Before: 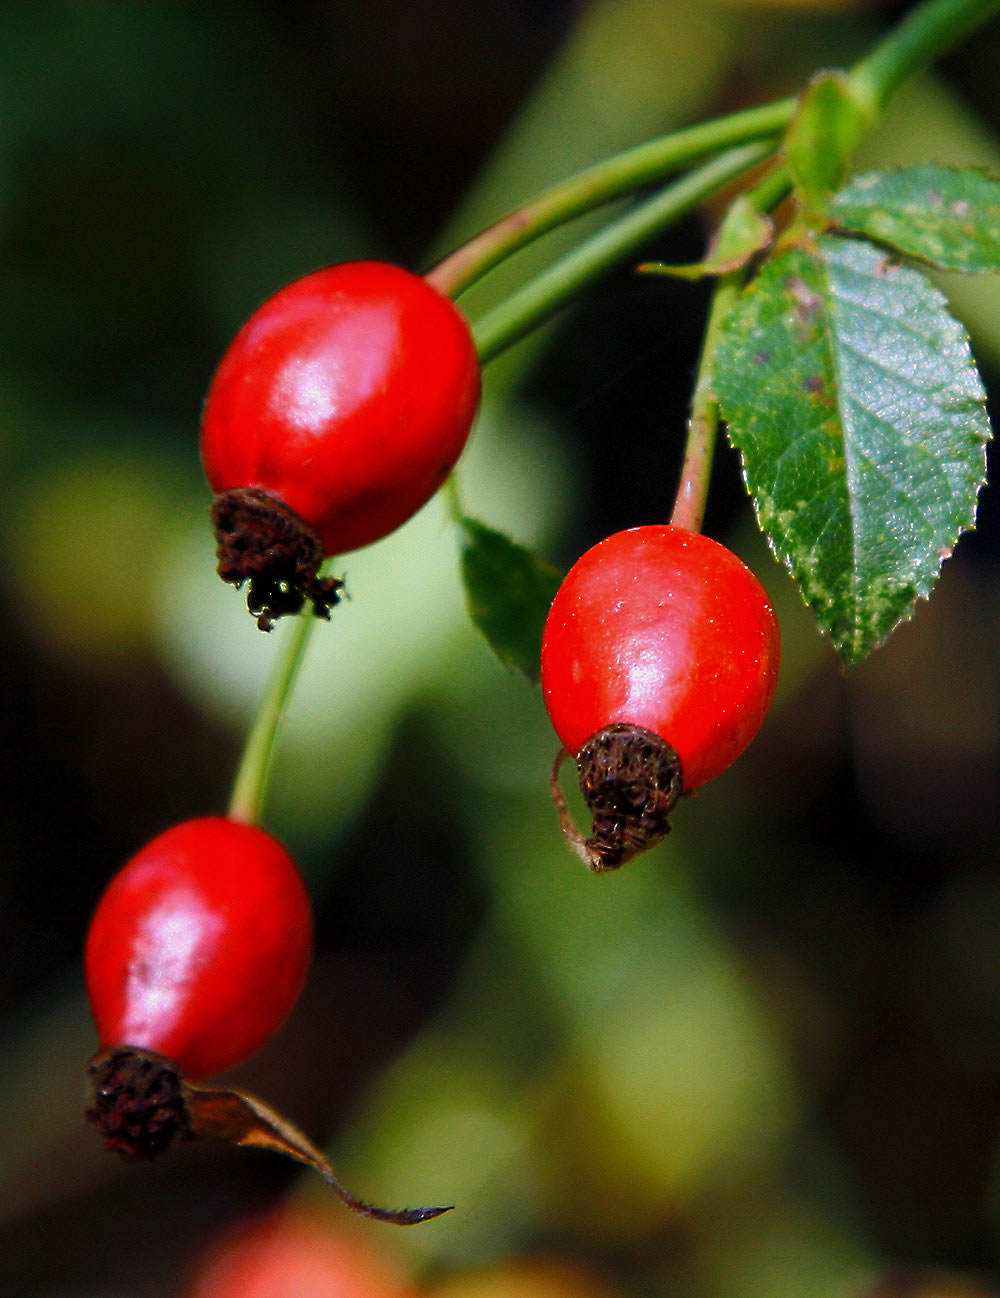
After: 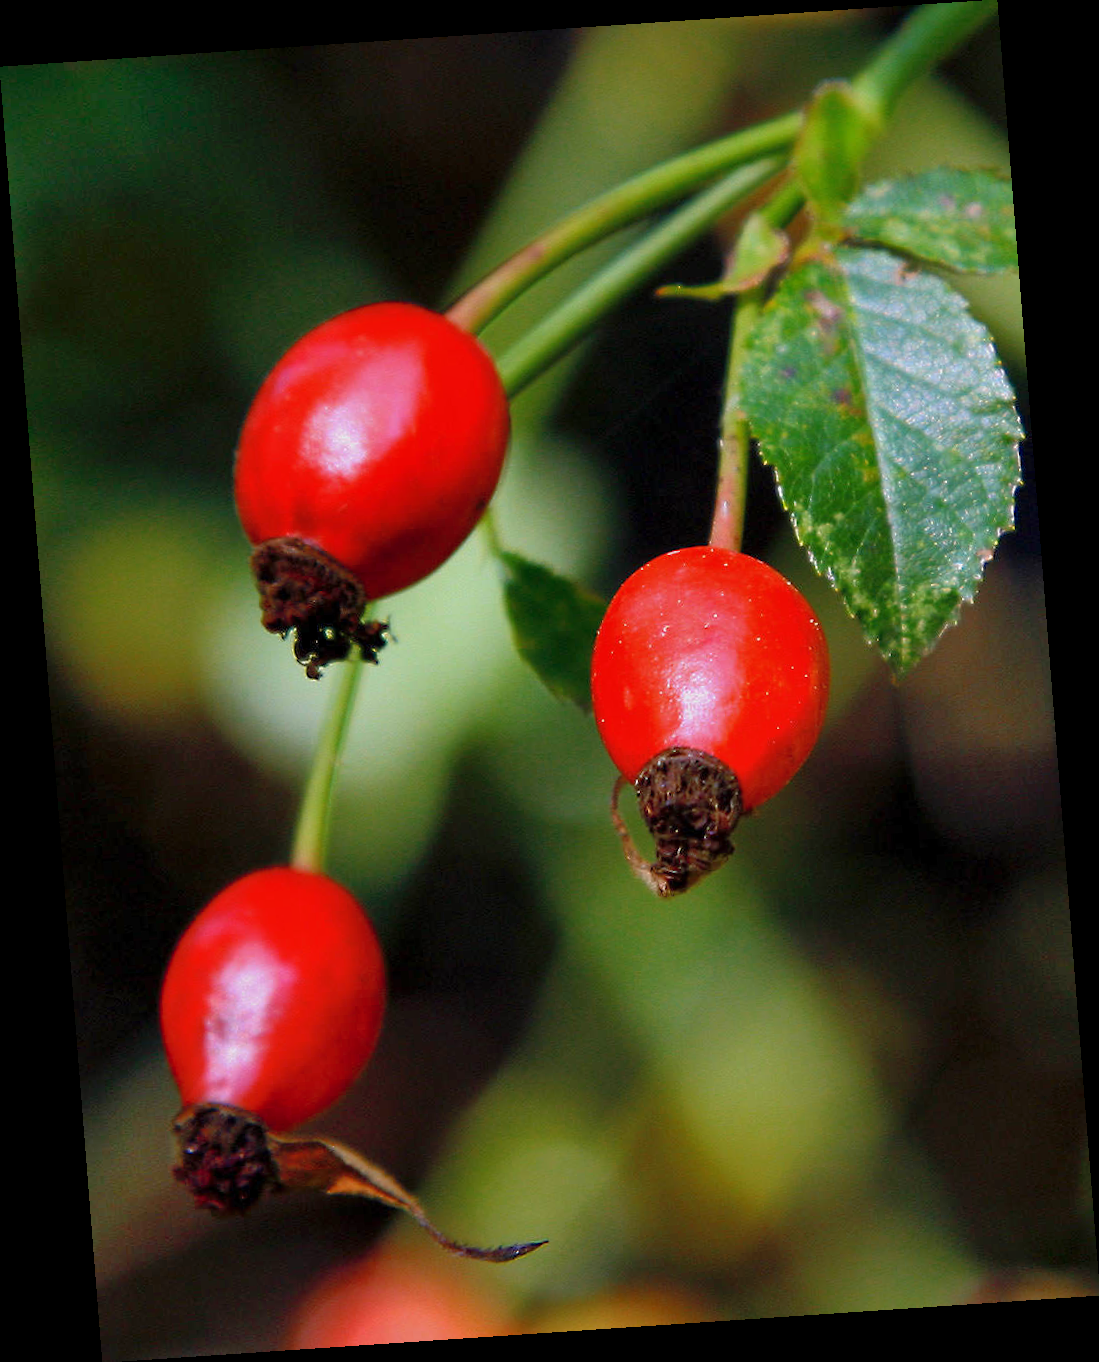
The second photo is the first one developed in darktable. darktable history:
shadows and highlights: on, module defaults
rotate and perspective: rotation -4.2°, shear 0.006, automatic cropping off
